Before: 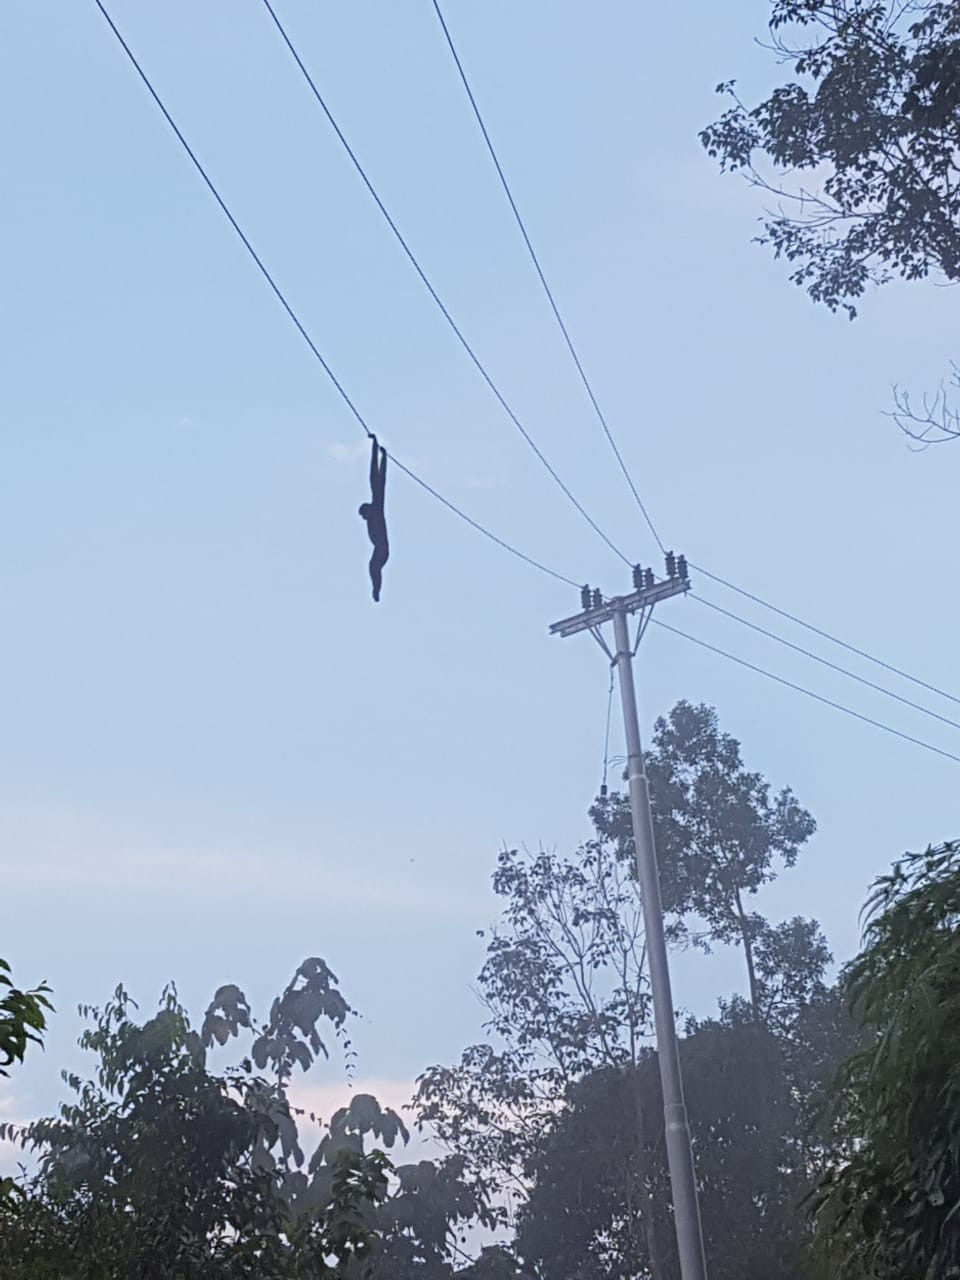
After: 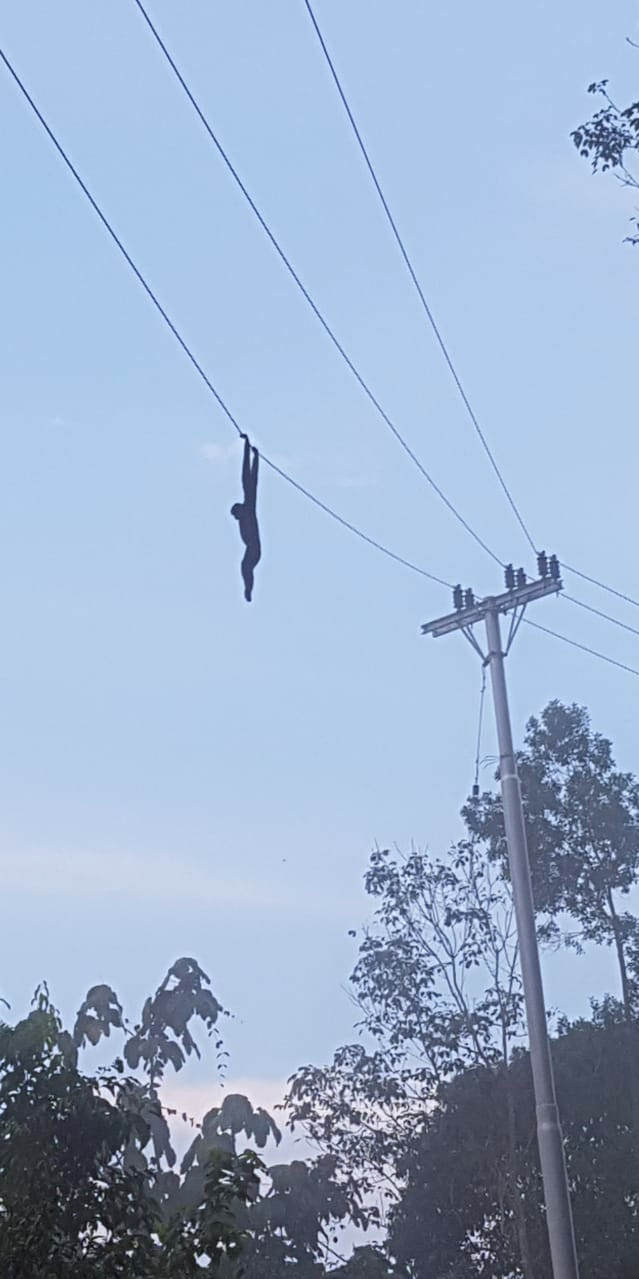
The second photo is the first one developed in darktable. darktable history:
white balance: red 0.988, blue 1.017
crop and rotate: left 13.409%, right 19.924%
